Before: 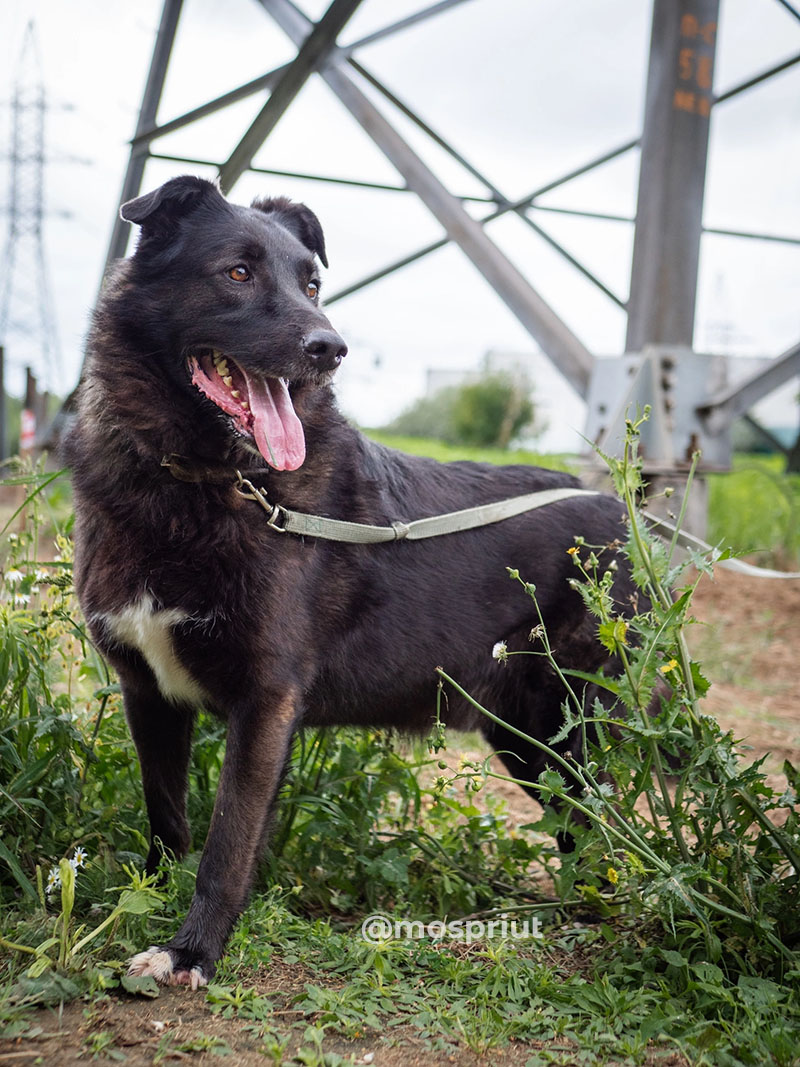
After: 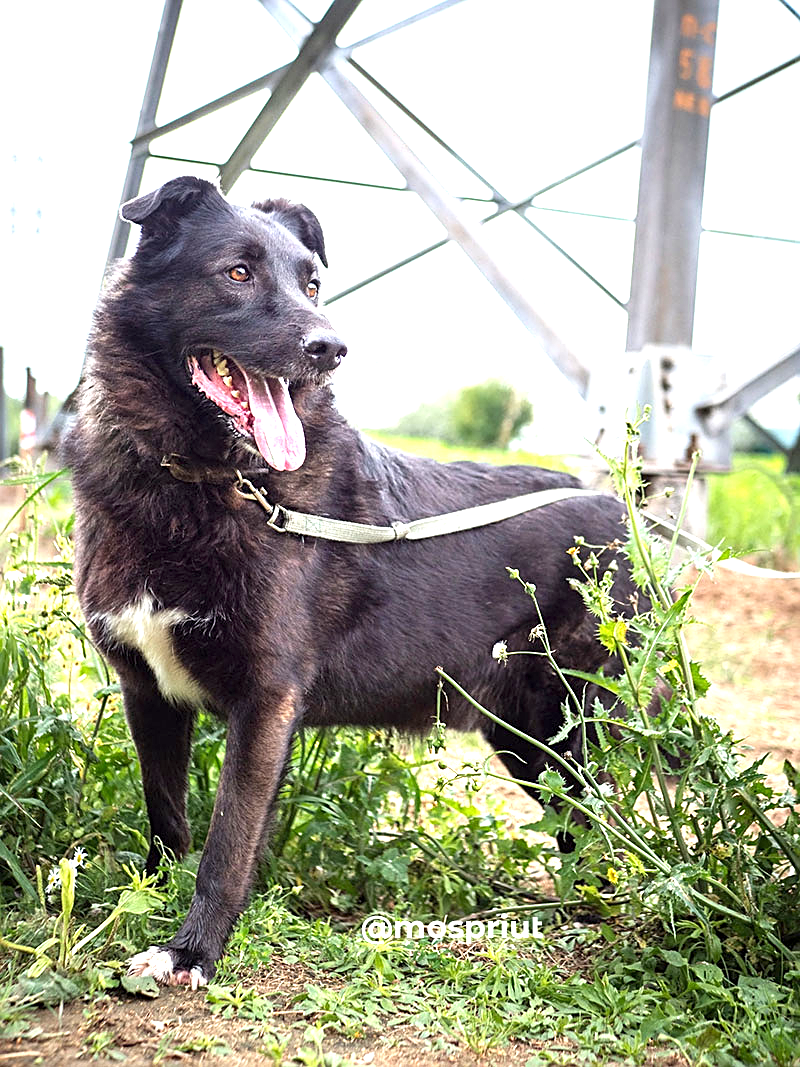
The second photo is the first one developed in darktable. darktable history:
sharpen: on, module defaults
exposure: black level correction 0.001, exposure 1.398 EV, compensate exposure bias true, compensate highlight preservation false
